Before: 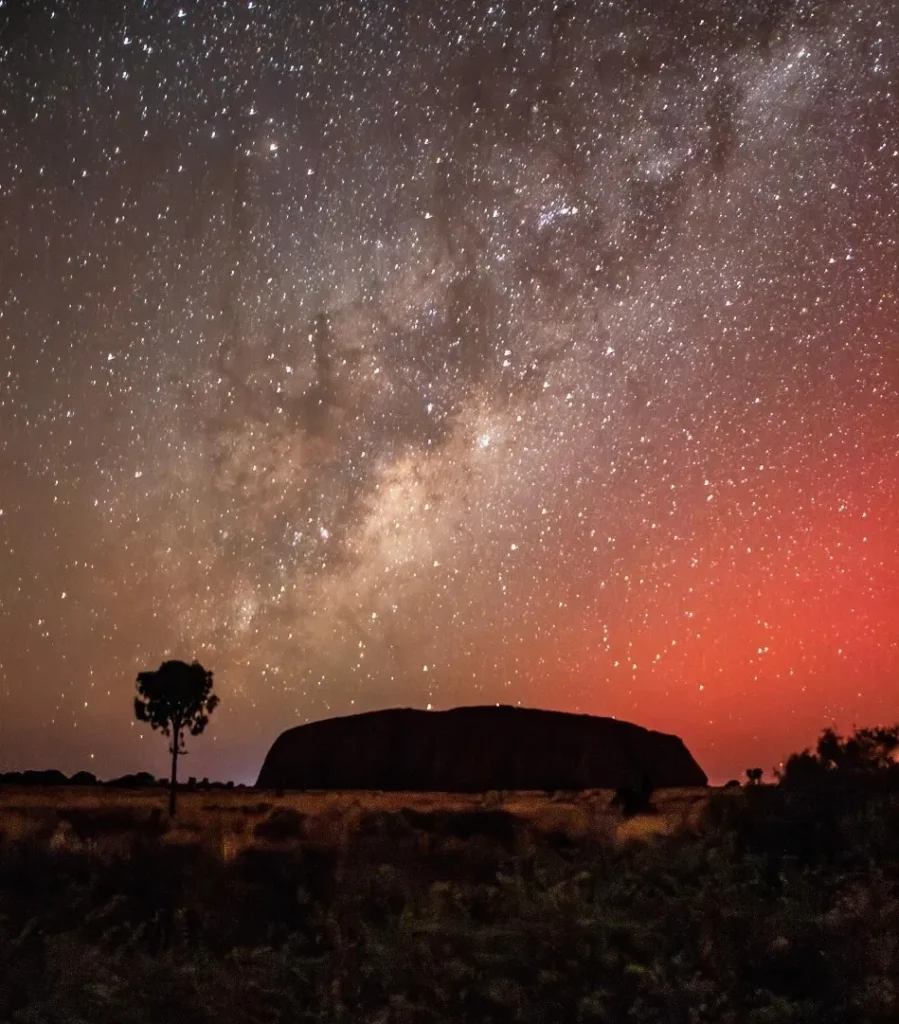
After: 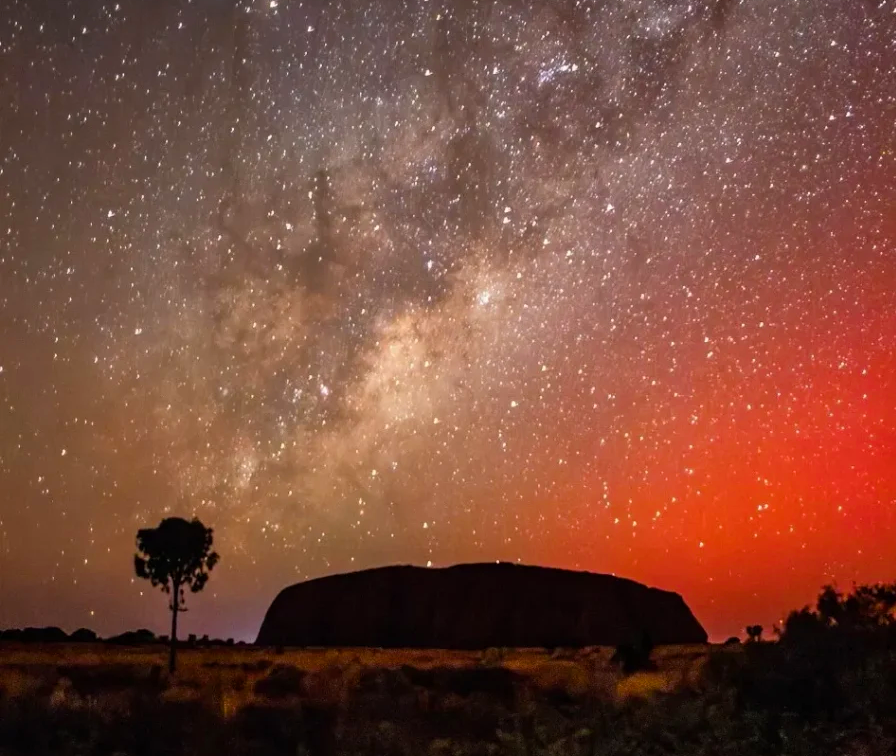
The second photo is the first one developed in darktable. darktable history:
color balance rgb: perceptual saturation grading › global saturation 30.398%
crop: top 14.001%, bottom 11.499%
